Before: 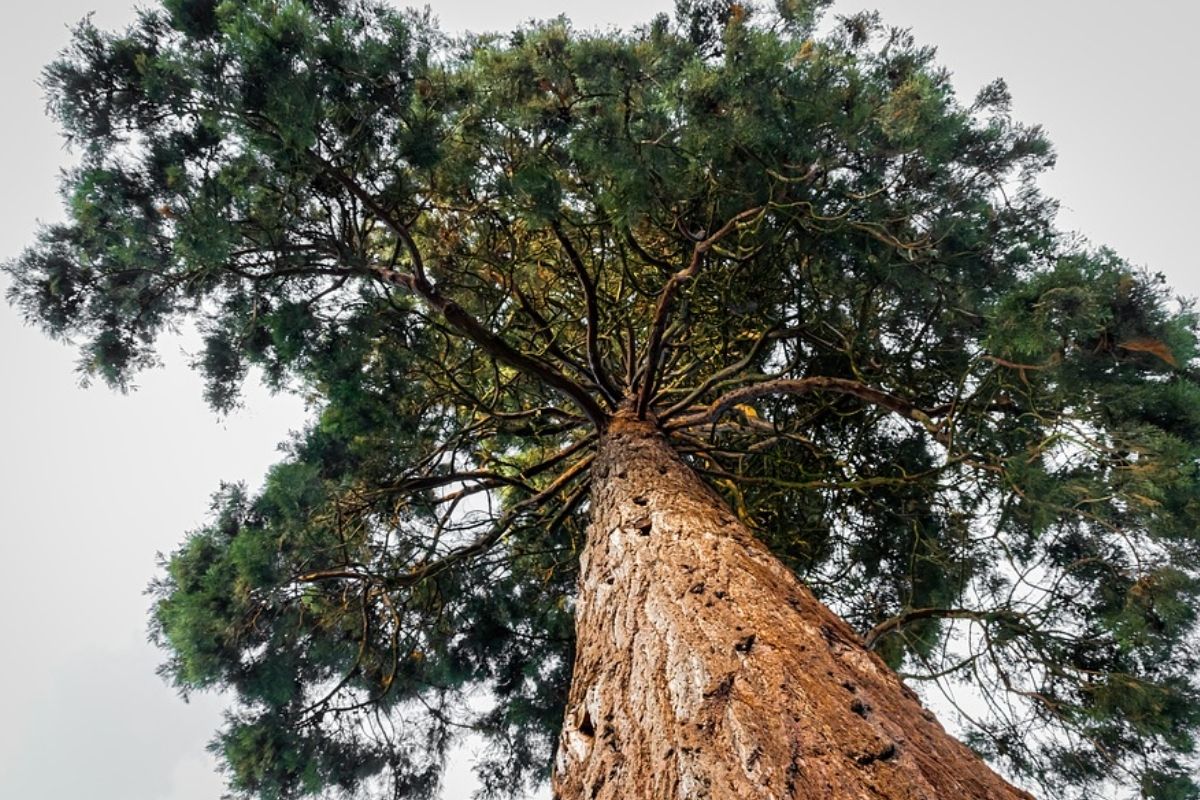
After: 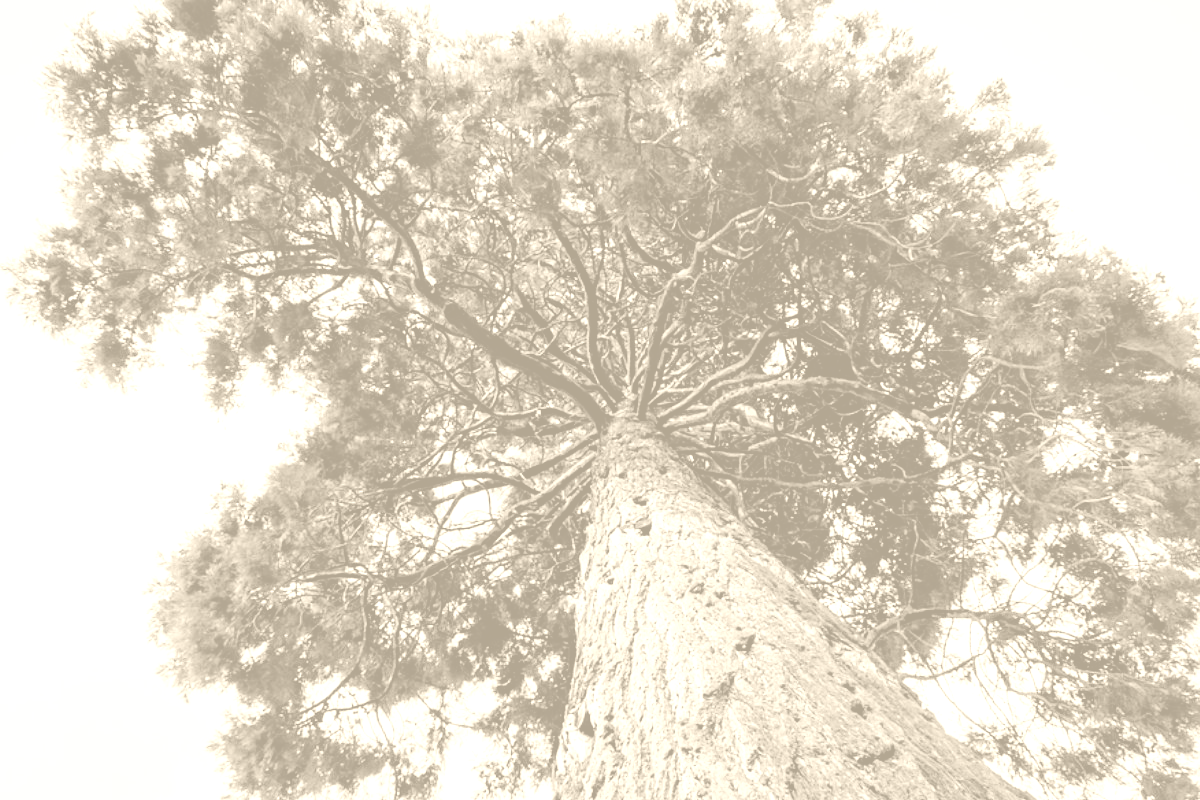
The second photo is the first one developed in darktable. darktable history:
tone equalizer: on, module defaults
colorize: hue 36°, saturation 71%, lightness 80.79%
filmic rgb: black relative exposure -7.65 EV, white relative exposure 4.56 EV, hardness 3.61
